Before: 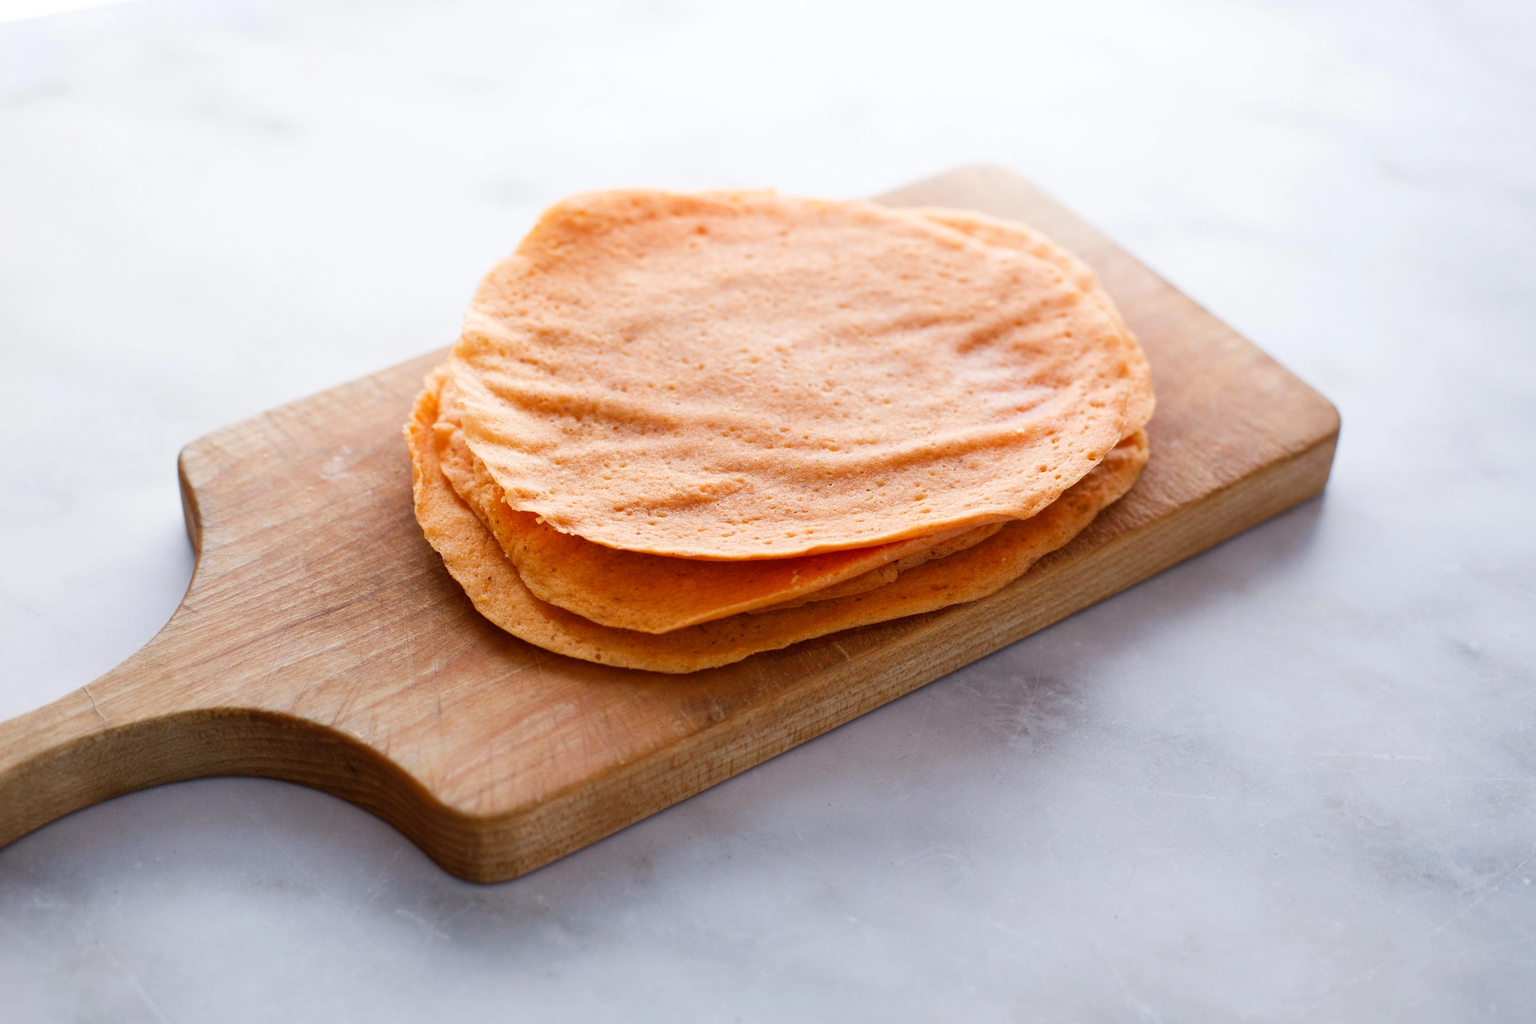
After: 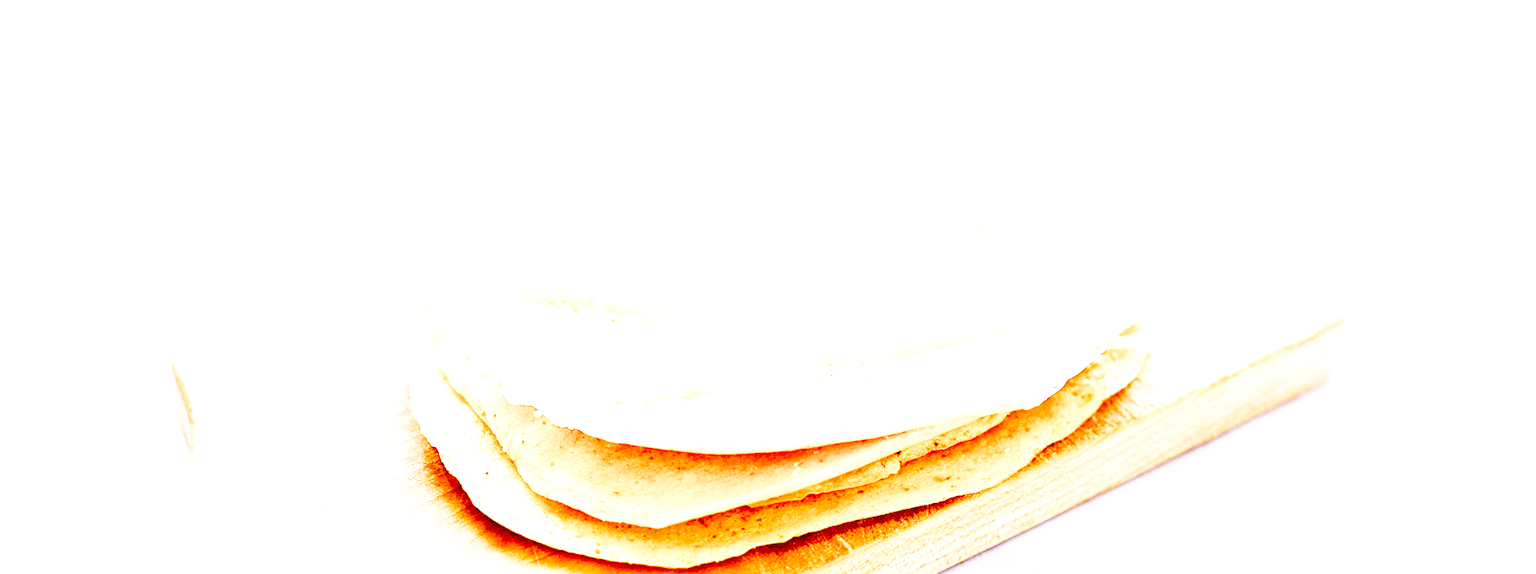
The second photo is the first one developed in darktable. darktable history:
exposure: black level correction 0.001, exposure 1.822 EV, compensate exposure bias true, compensate highlight preservation false
color balance rgb: perceptual saturation grading › global saturation 20%, perceptual saturation grading › highlights -50%, perceptual saturation grading › shadows 30%, perceptual brilliance grading › global brilliance 10%, perceptual brilliance grading › shadows 15%
tone equalizer: -8 EV -0.75 EV, -7 EV -0.7 EV, -6 EV -0.6 EV, -5 EV -0.4 EV, -3 EV 0.4 EV, -2 EV 0.6 EV, -1 EV 0.7 EV, +0 EV 0.75 EV, edges refinement/feathering 500, mask exposure compensation -1.57 EV, preserve details no
base curve: curves: ch0 [(0, 0) (0, 0) (0.002, 0.001) (0.008, 0.003) (0.019, 0.011) (0.037, 0.037) (0.064, 0.11) (0.102, 0.232) (0.152, 0.379) (0.216, 0.524) (0.296, 0.665) (0.394, 0.789) (0.512, 0.881) (0.651, 0.945) (0.813, 0.986) (1, 1)], preserve colors none
sharpen: amount 0.2
crop and rotate: top 10.605%, bottom 33.274%
rotate and perspective: rotation -0.45°, automatic cropping original format, crop left 0.008, crop right 0.992, crop top 0.012, crop bottom 0.988
